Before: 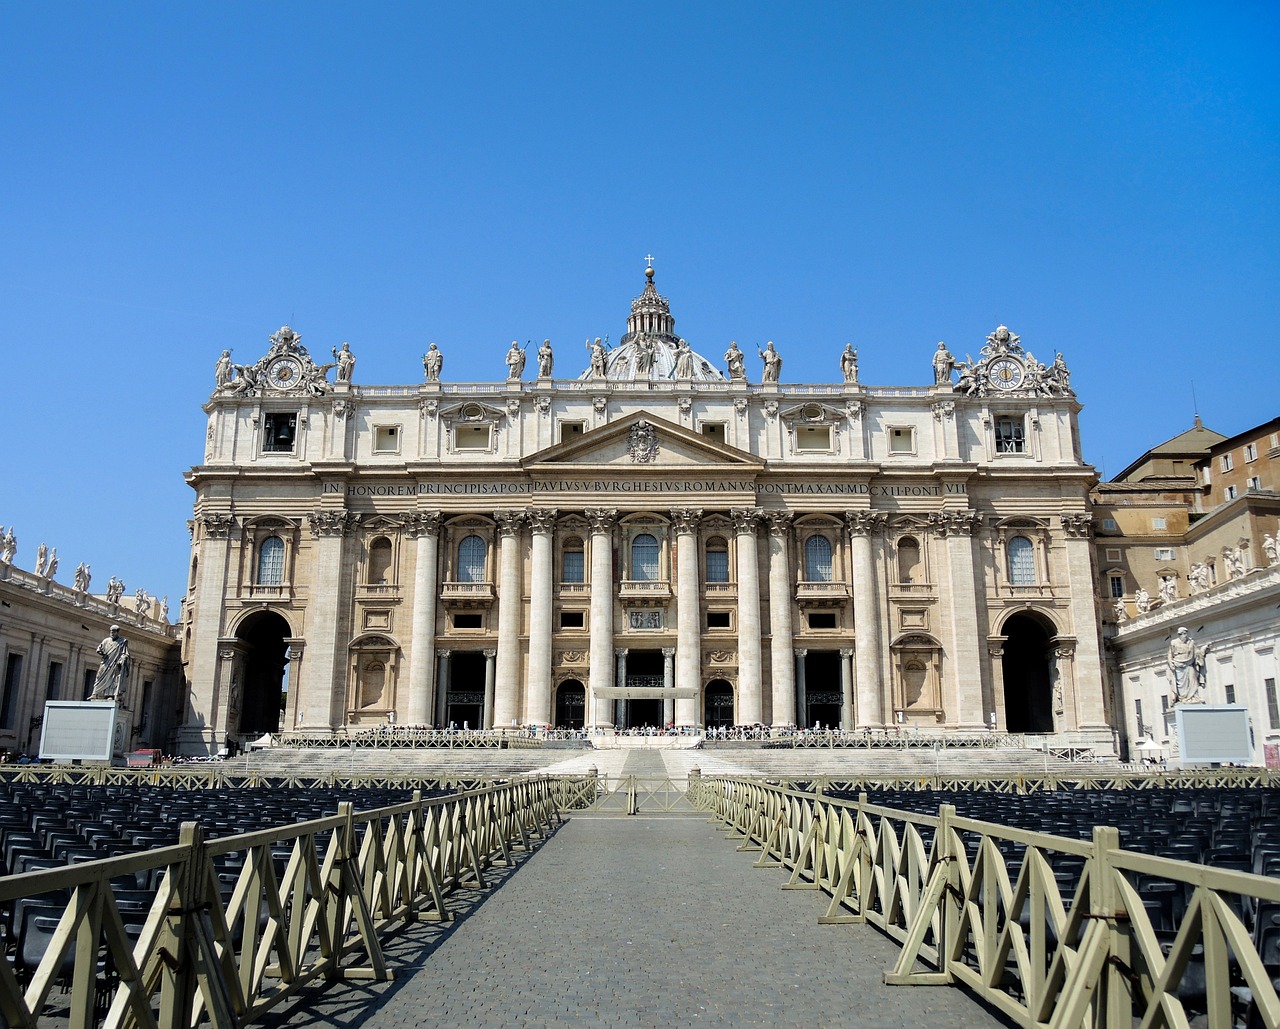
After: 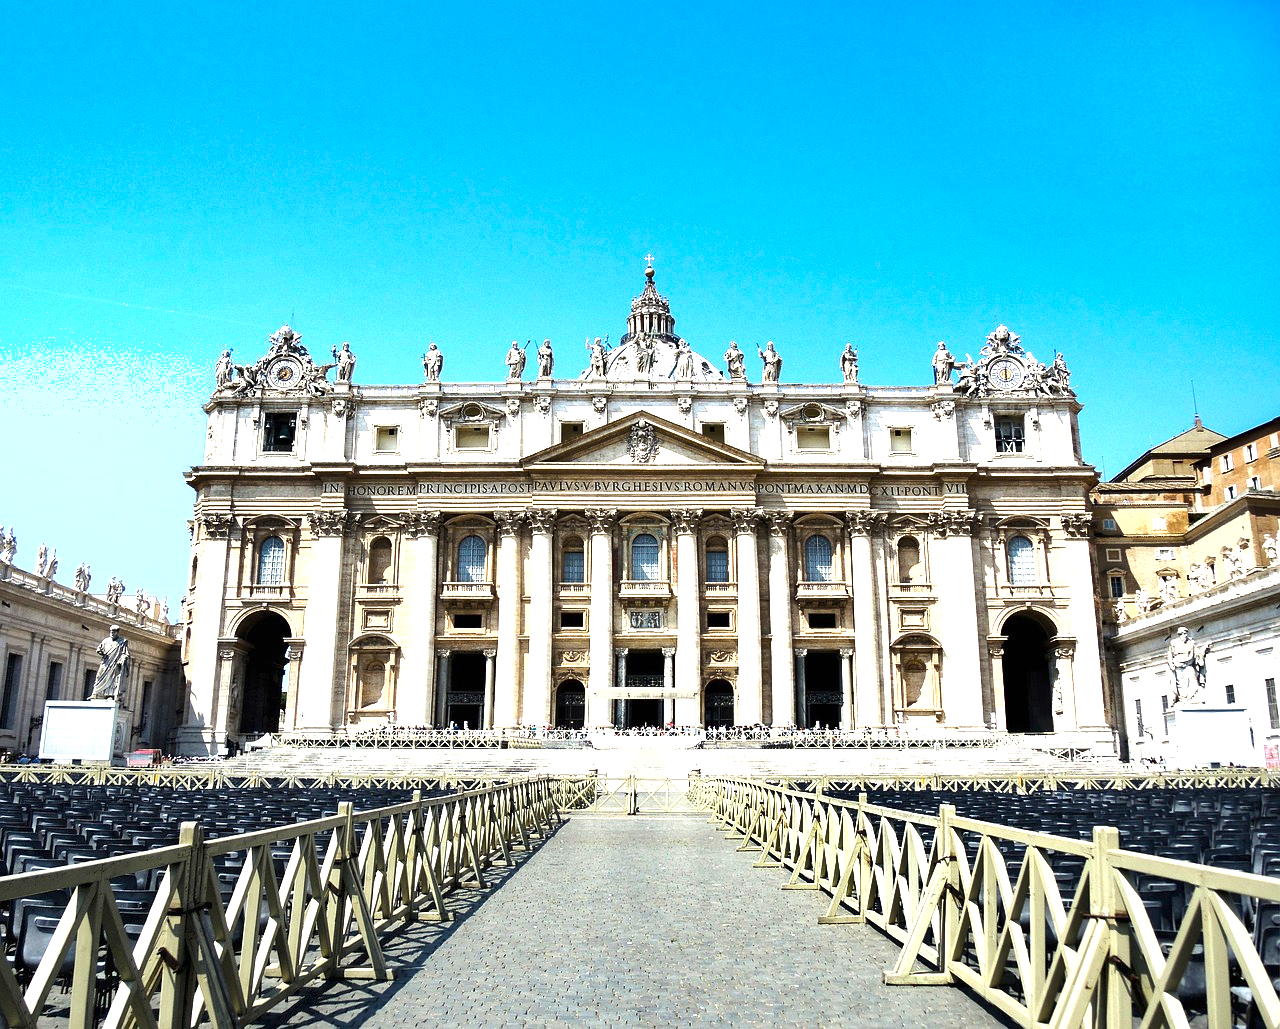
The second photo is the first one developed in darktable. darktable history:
exposure: black level correction 0, exposure 1.452 EV, compensate highlight preservation false
shadows and highlights: low approximation 0.01, soften with gaussian
